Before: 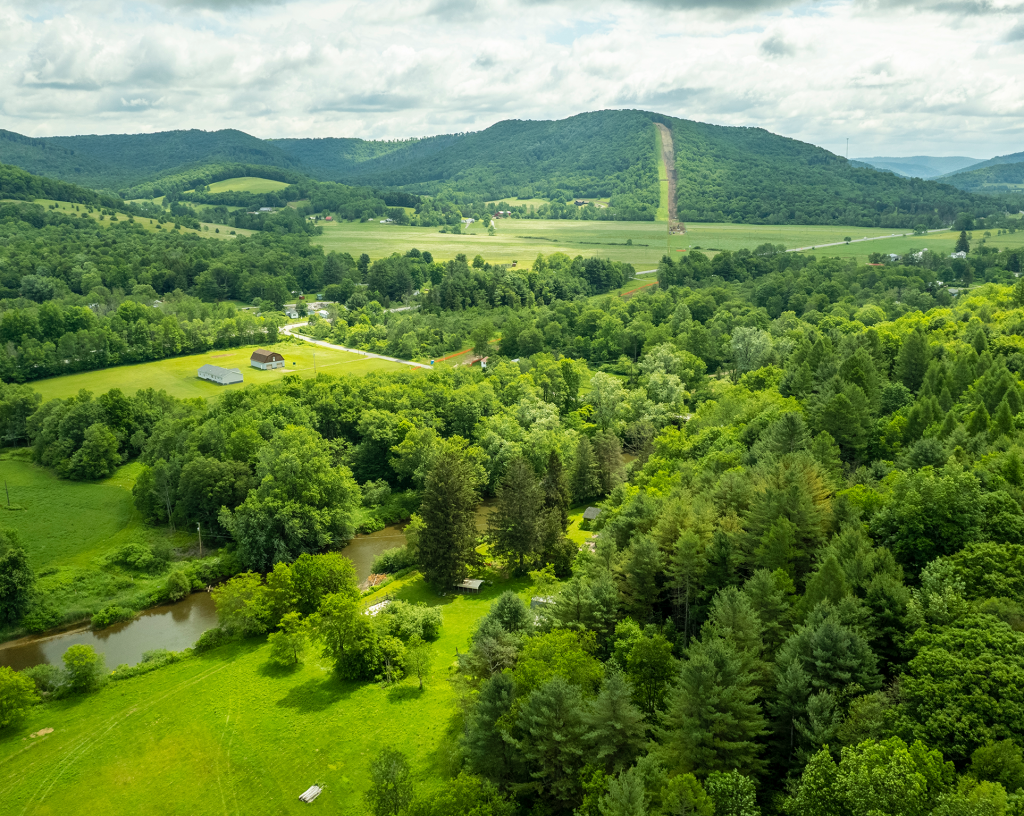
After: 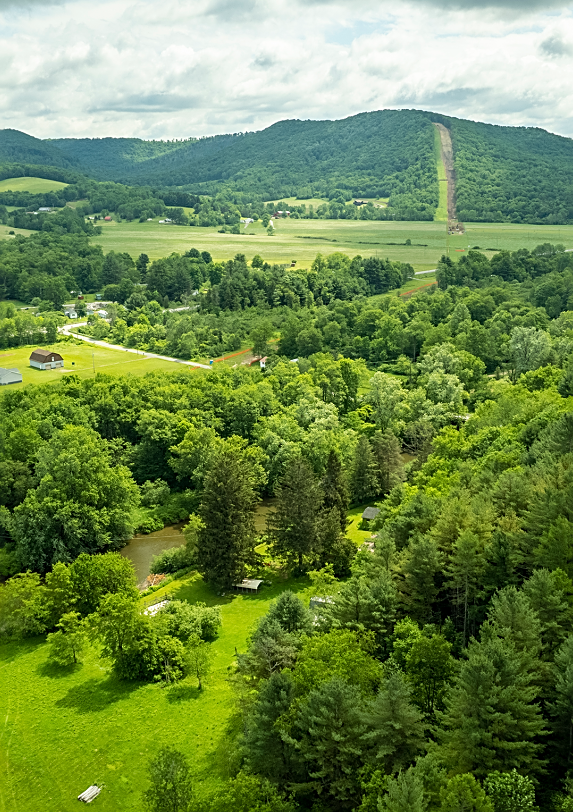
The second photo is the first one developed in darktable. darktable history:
sharpen: on, module defaults
crop: left 21.674%, right 22.086%
